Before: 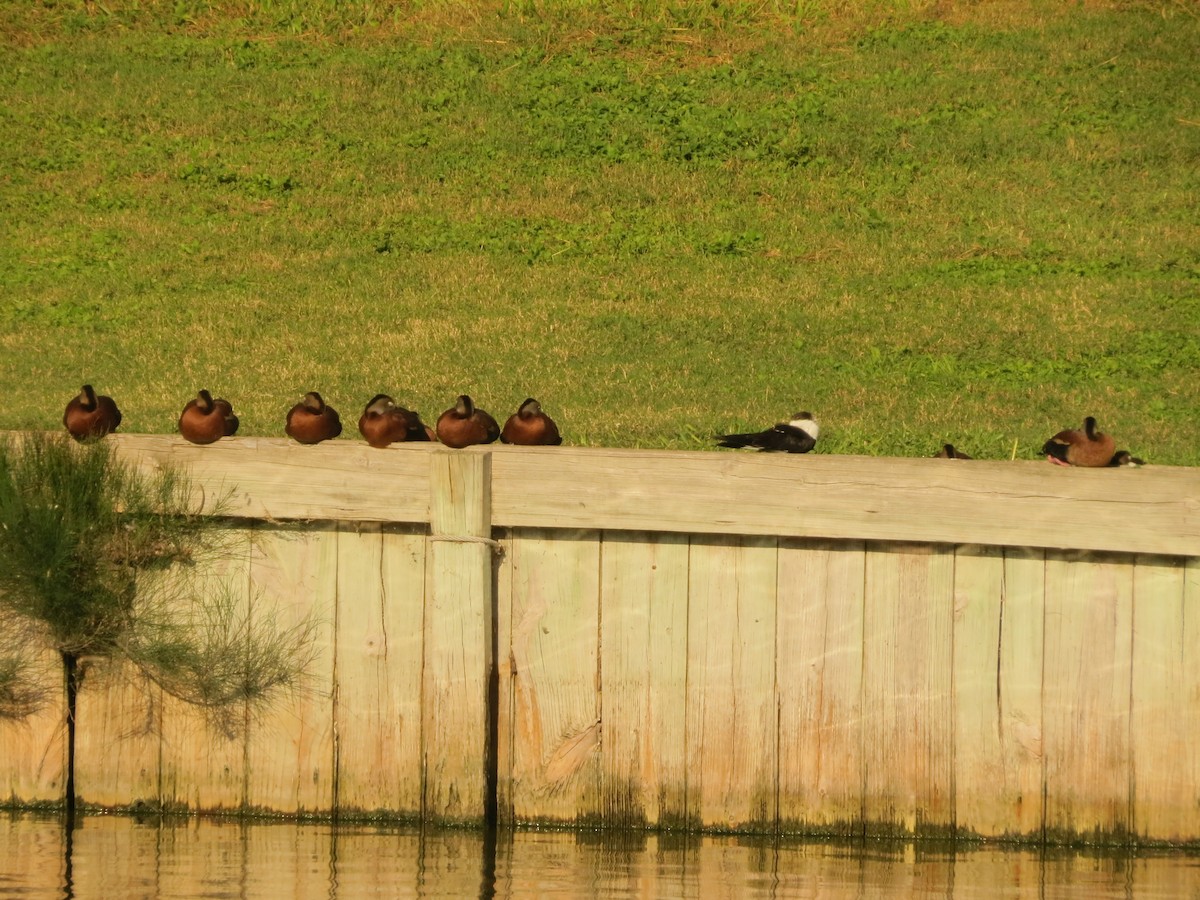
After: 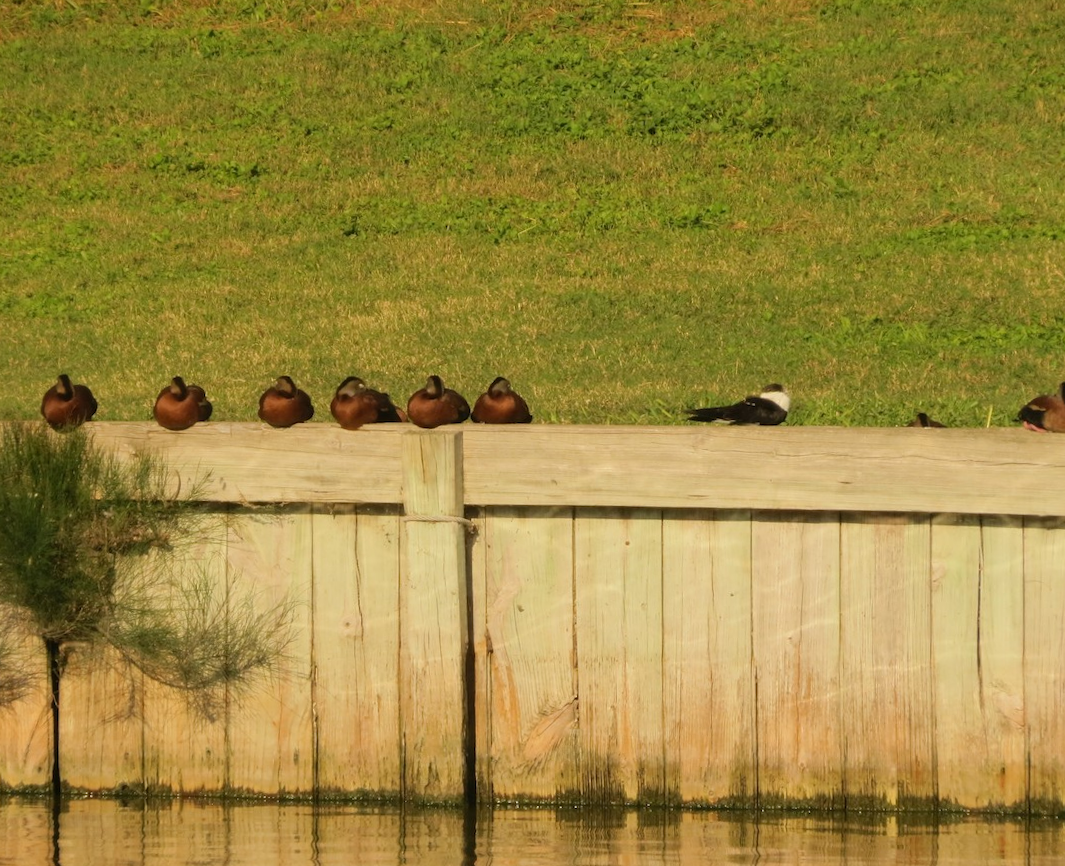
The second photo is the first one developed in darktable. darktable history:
crop and rotate: left 1.088%, right 8.807%
rotate and perspective: rotation -1.32°, lens shift (horizontal) -0.031, crop left 0.015, crop right 0.985, crop top 0.047, crop bottom 0.982
